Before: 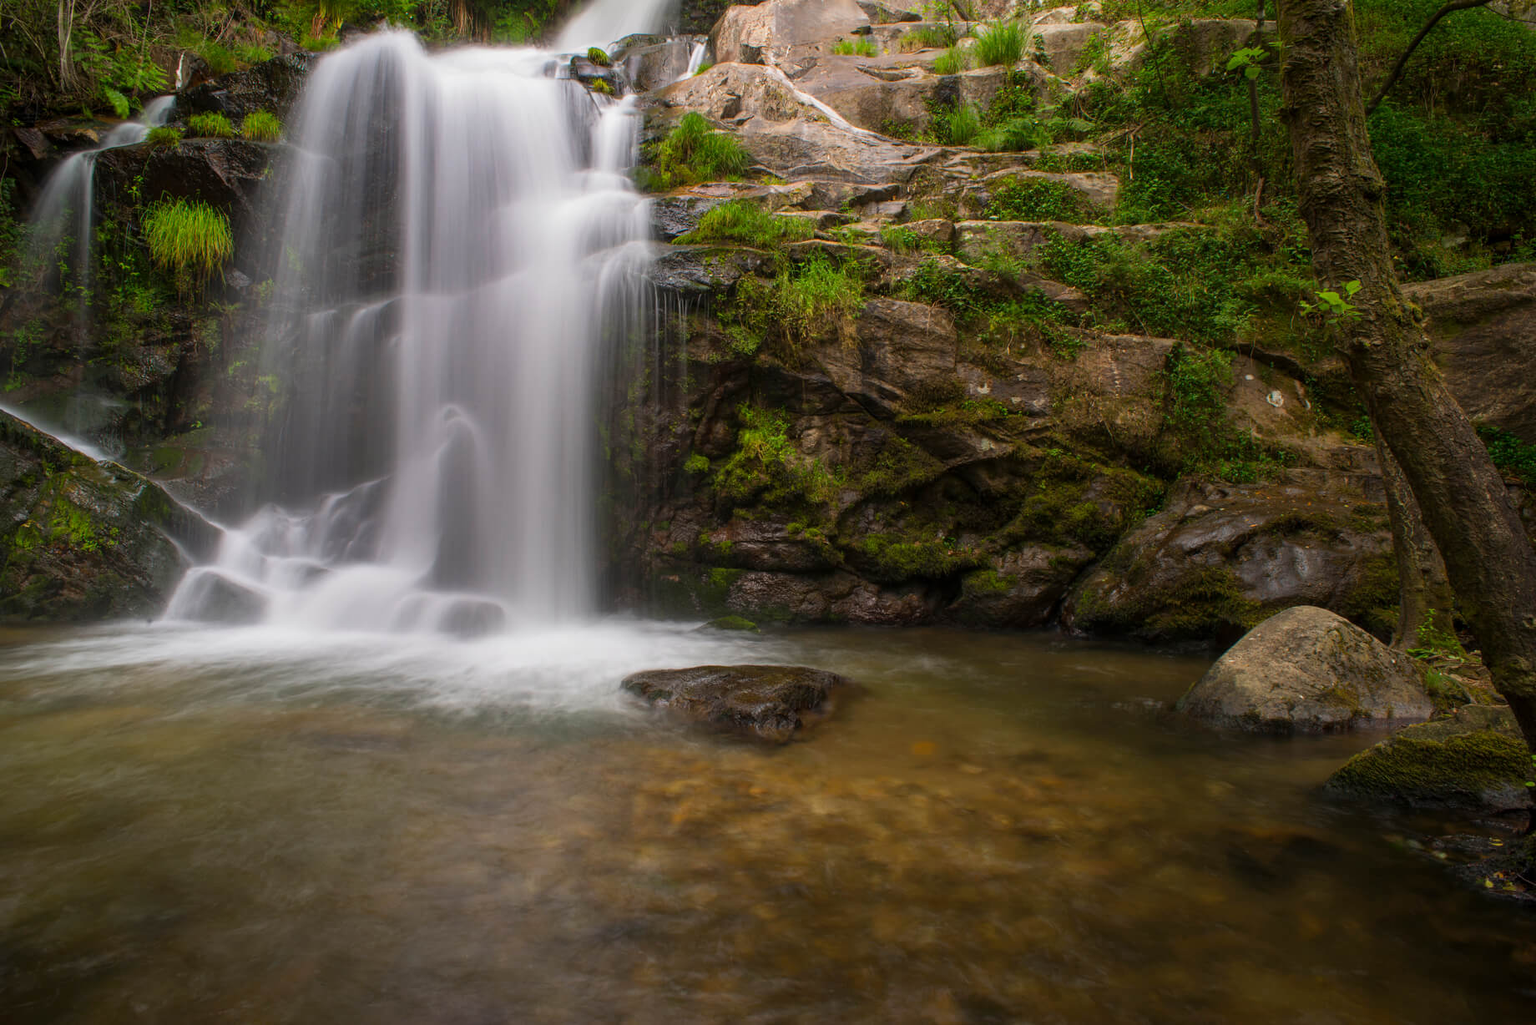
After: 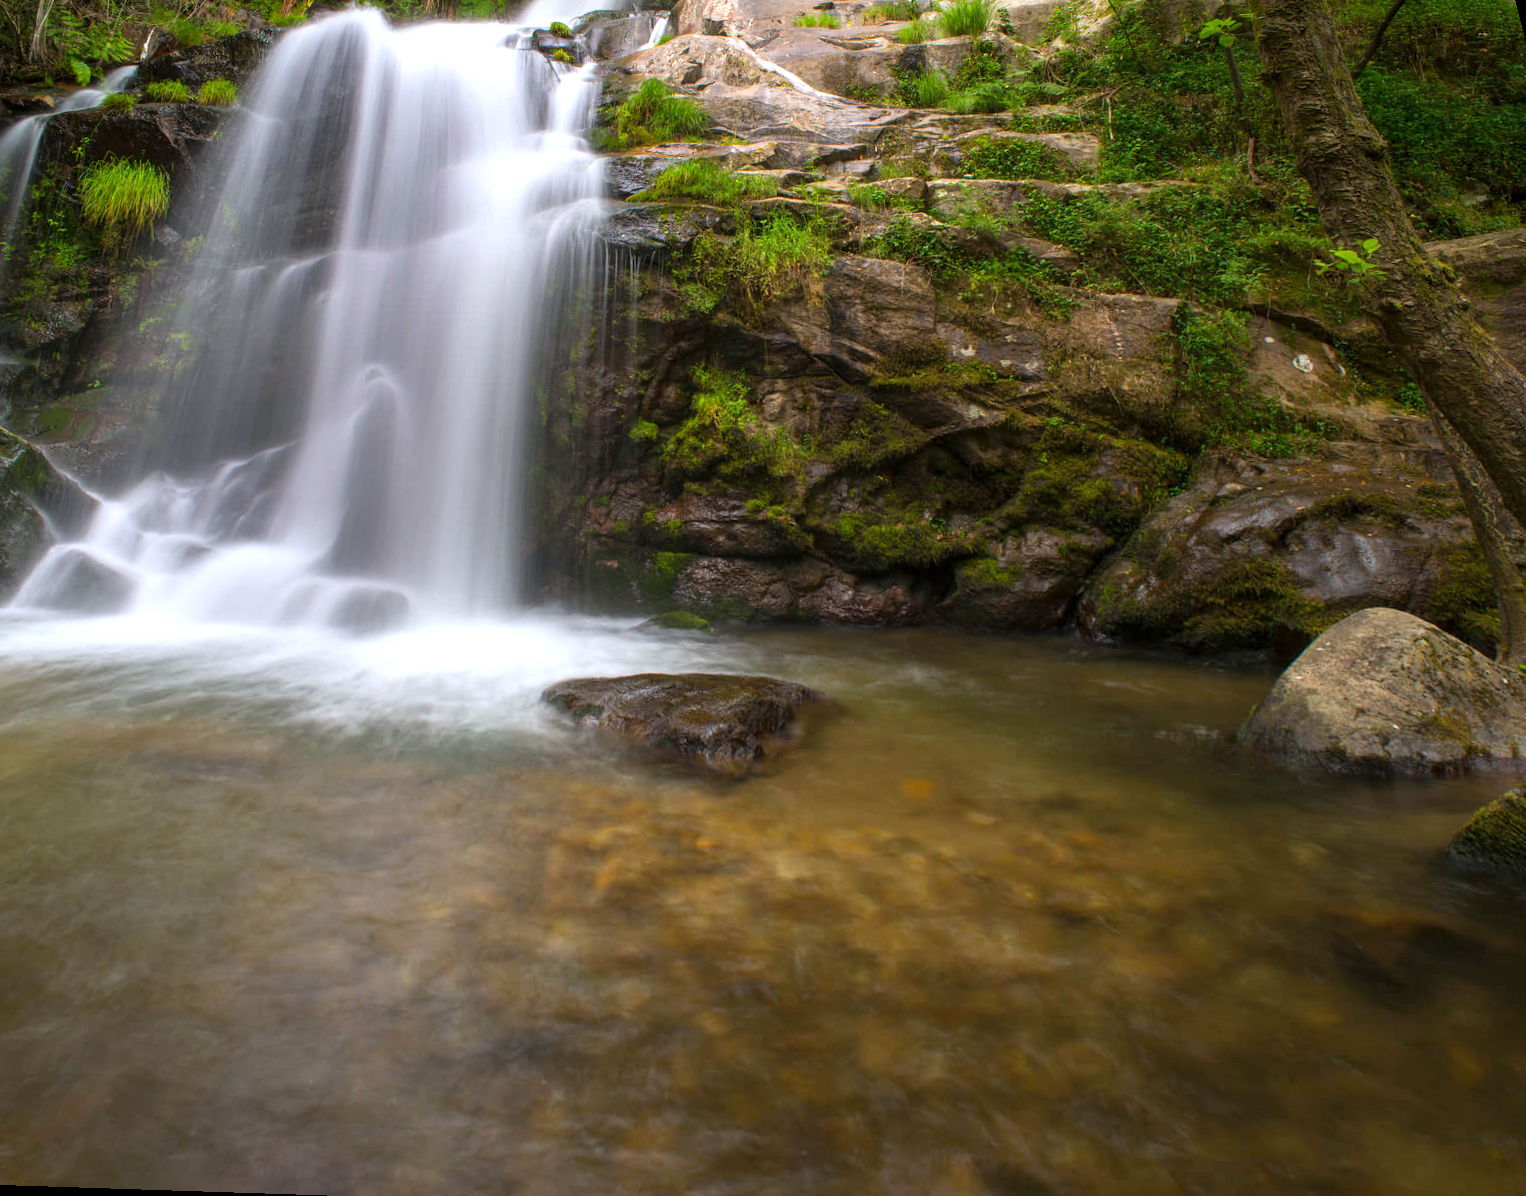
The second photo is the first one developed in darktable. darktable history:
rotate and perspective: rotation 0.72°, lens shift (vertical) -0.352, lens shift (horizontal) -0.051, crop left 0.152, crop right 0.859, crop top 0.019, crop bottom 0.964
white balance: red 0.967, blue 1.049
exposure: exposure 0.6 EV, compensate highlight preservation false
